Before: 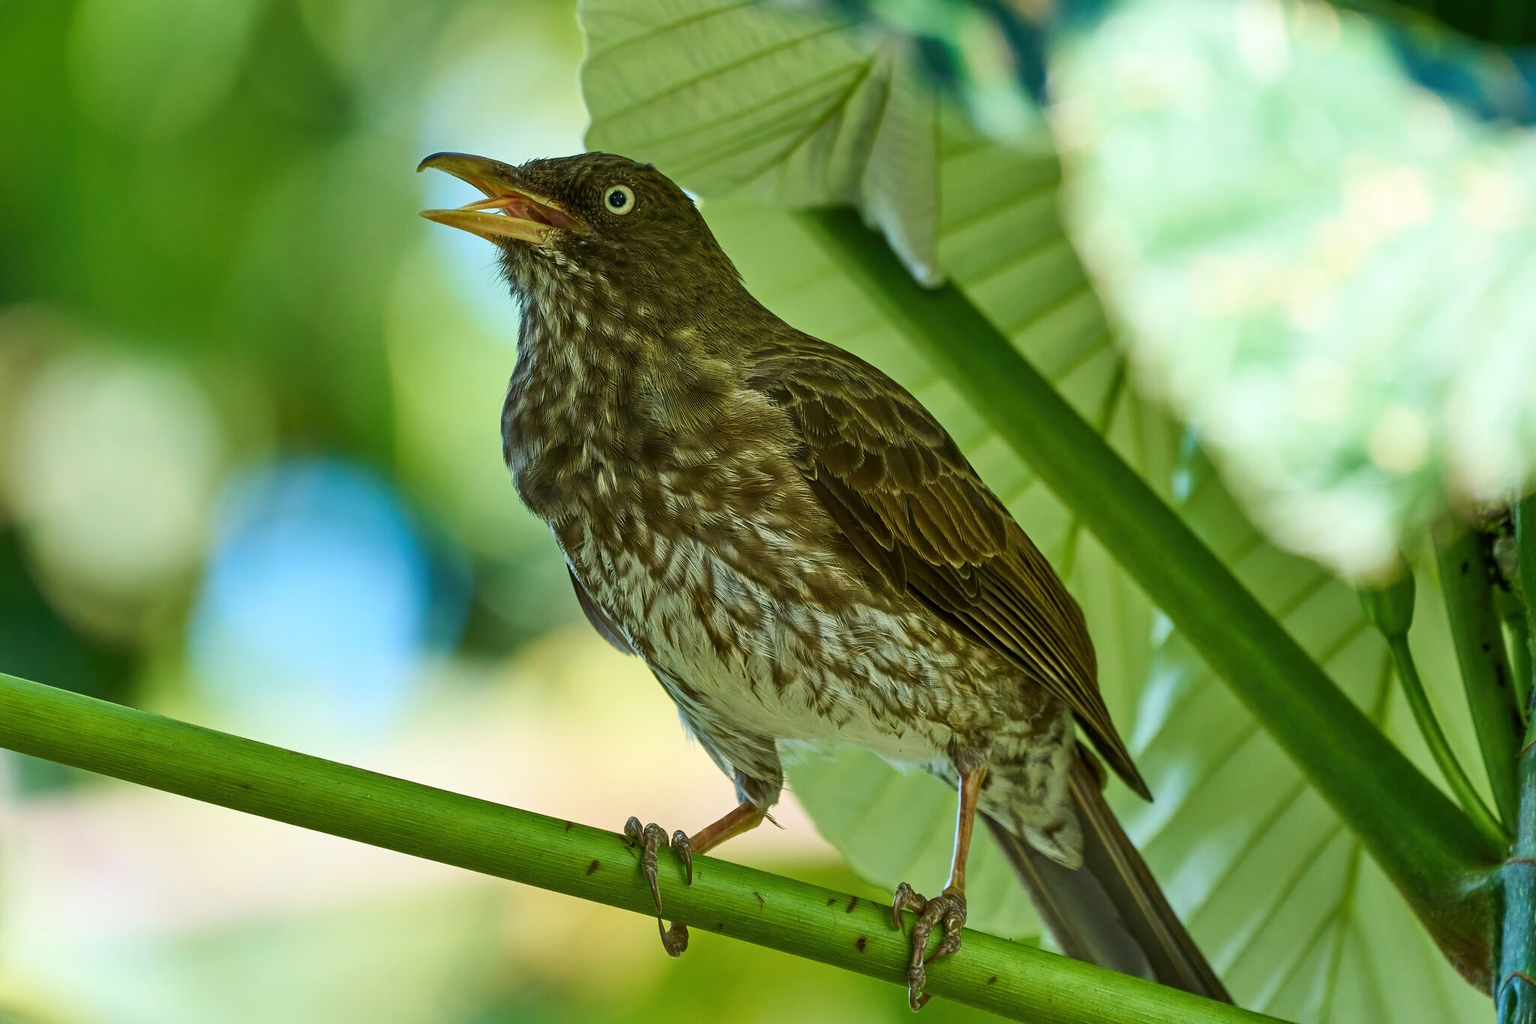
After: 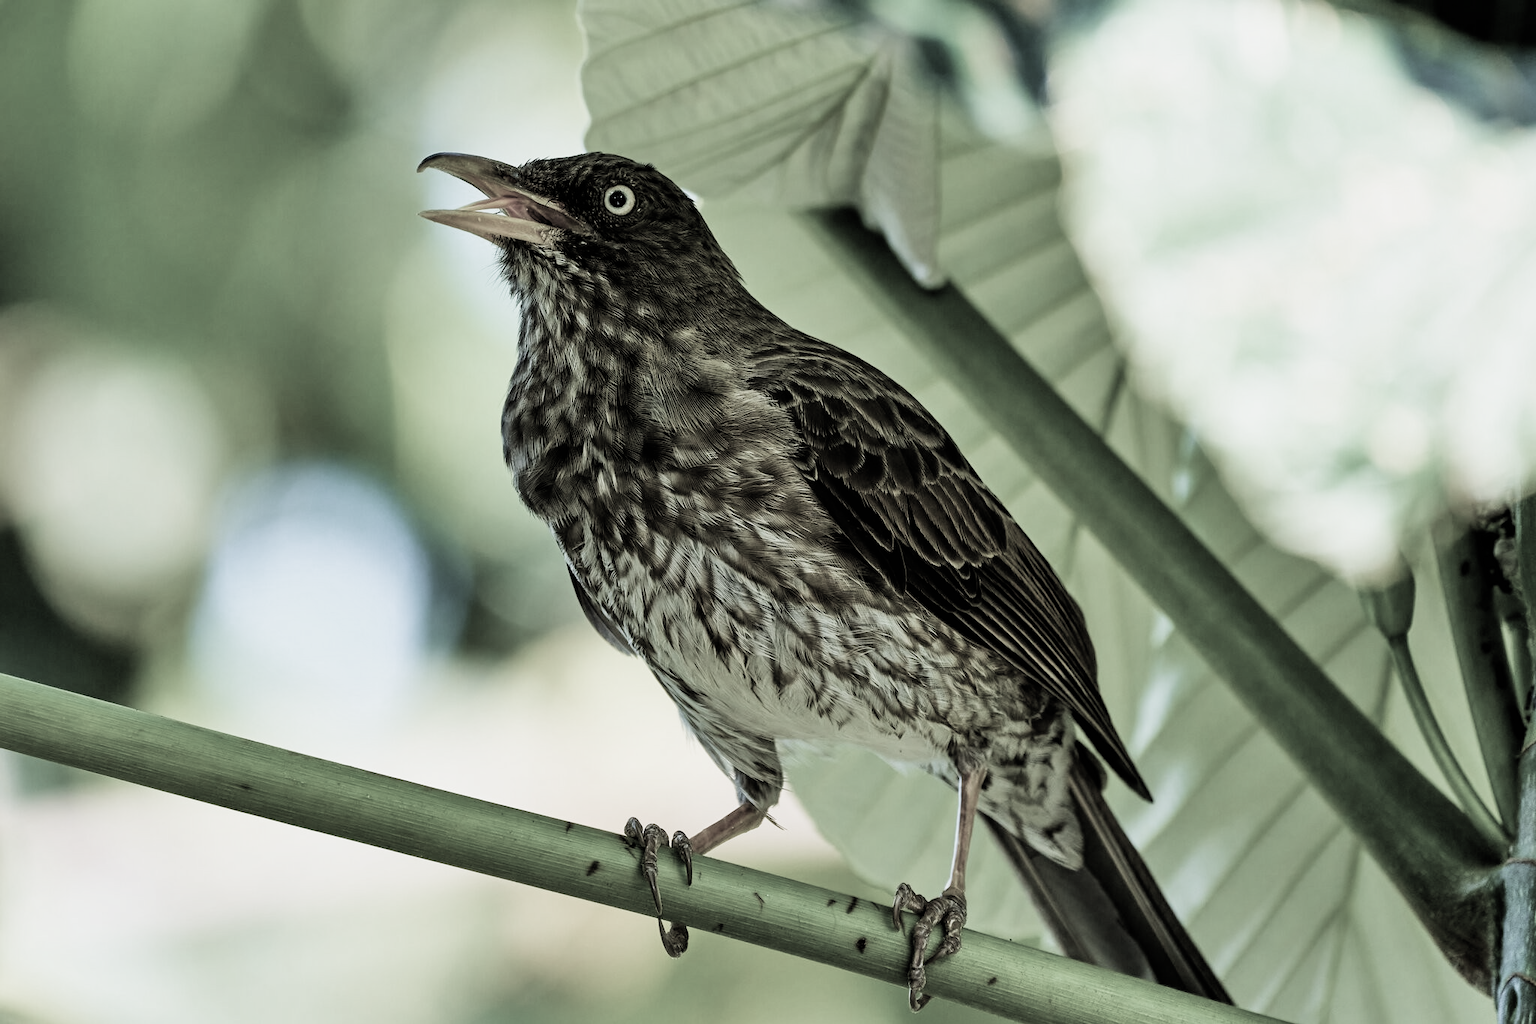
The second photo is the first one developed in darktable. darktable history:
tone equalizer: -8 EV -0.402 EV, -7 EV -0.409 EV, -6 EV -0.3 EV, -5 EV -0.186 EV, -3 EV 0.218 EV, -2 EV 0.312 EV, -1 EV 0.38 EV, +0 EV 0.422 EV, mask exposure compensation -0.499 EV
filmic rgb: black relative exposure -5.03 EV, white relative exposure 3.53 EV, hardness 3.19, contrast 1.183, highlights saturation mix -31.22%, color science v4 (2020)
shadows and highlights: radius 128.29, shadows 30.39, highlights -30.74, low approximation 0.01, soften with gaussian
